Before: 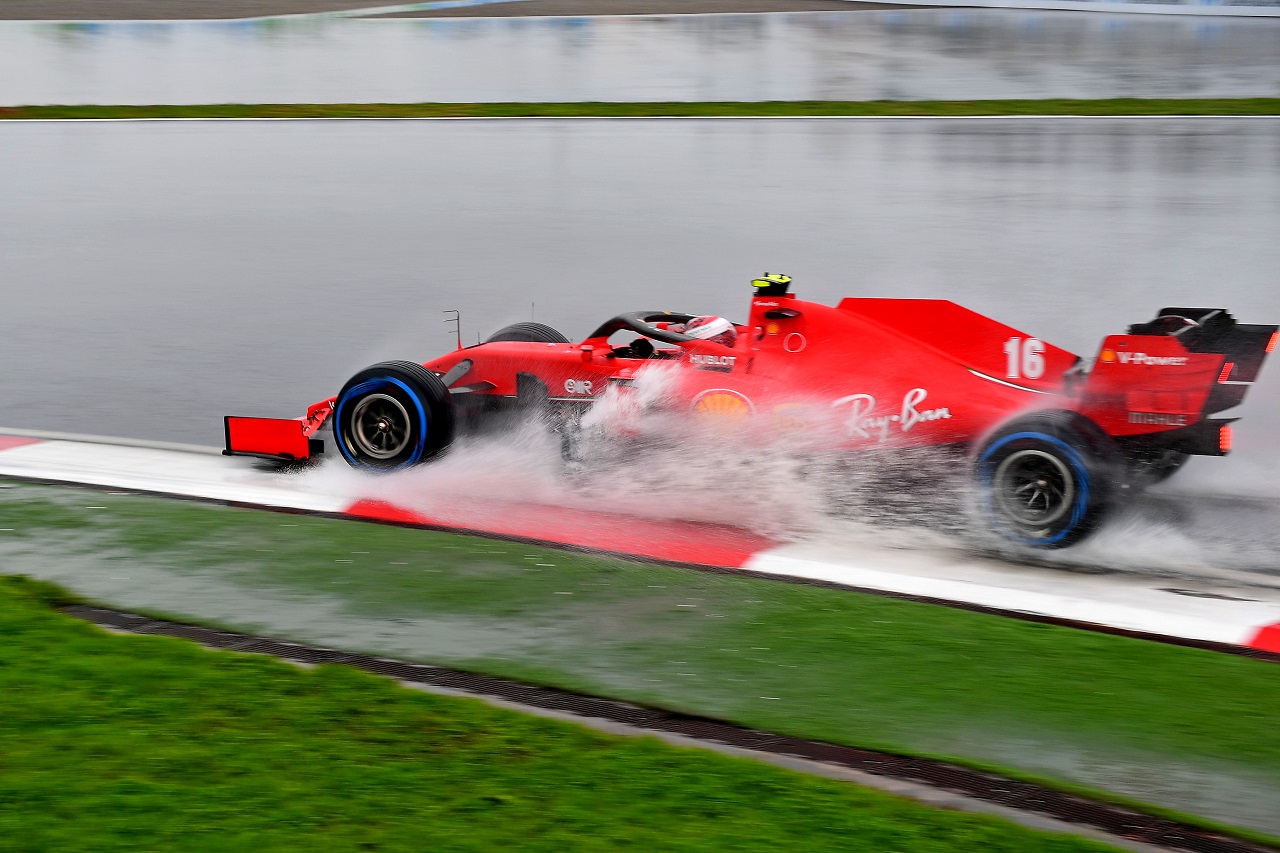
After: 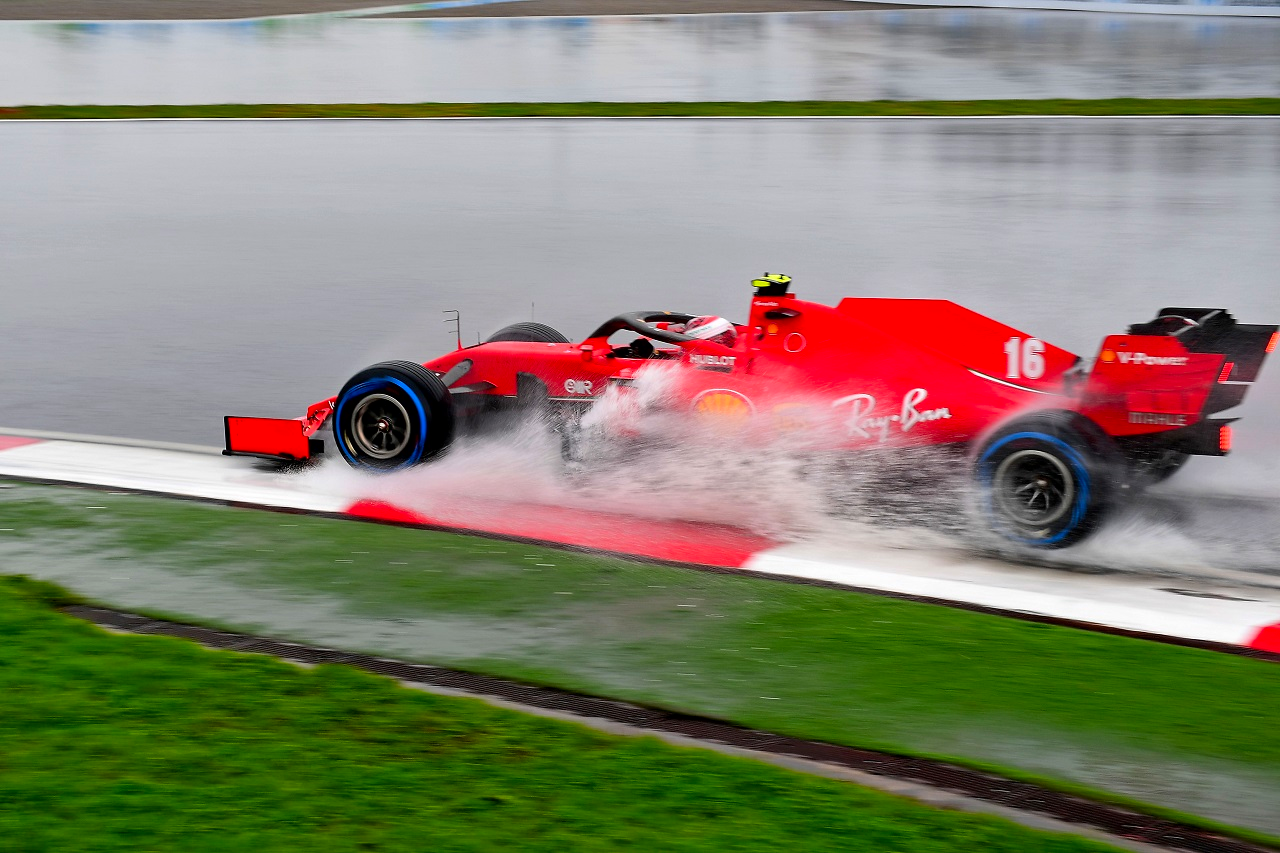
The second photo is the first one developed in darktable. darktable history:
contrast brightness saturation: contrast 0.044, saturation 0.161
exposure: black level correction 0.001, exposure 0.015 EV, compensate highlight preservation false
